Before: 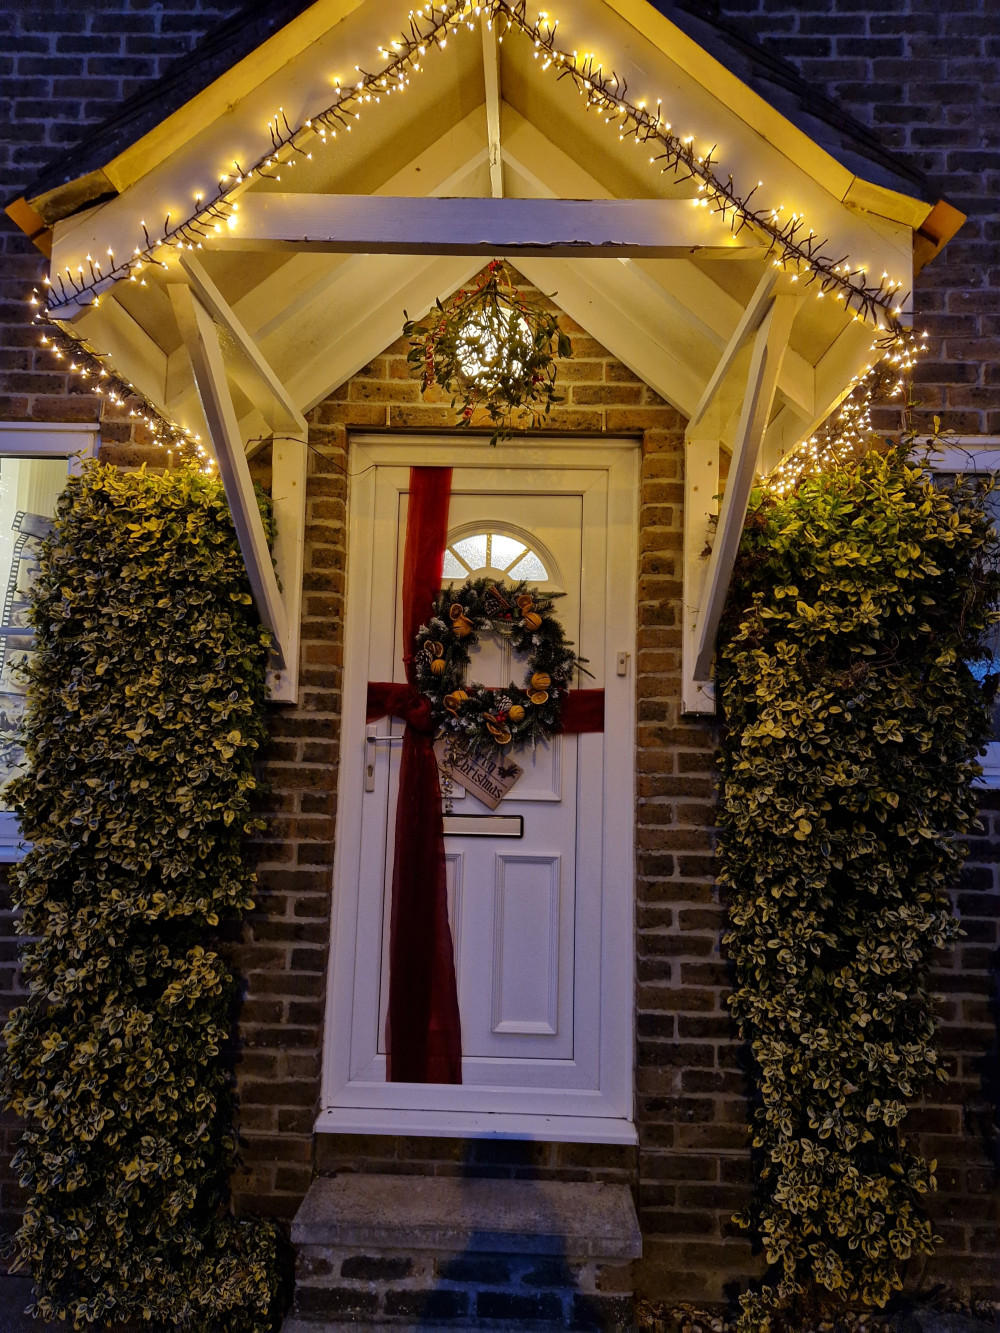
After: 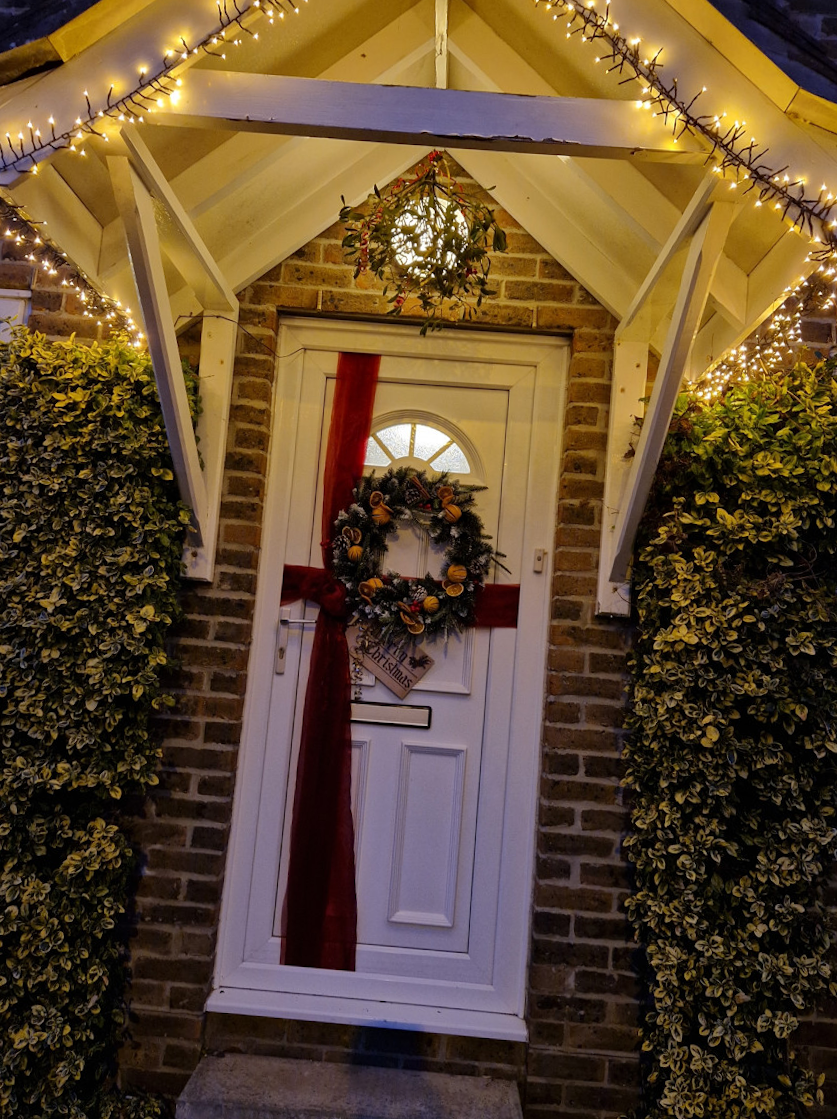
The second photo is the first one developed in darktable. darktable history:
crop and rotate: angle -3.27°, left 5.253%, top 5.204%, right 4.757%, bottom 4.546%
